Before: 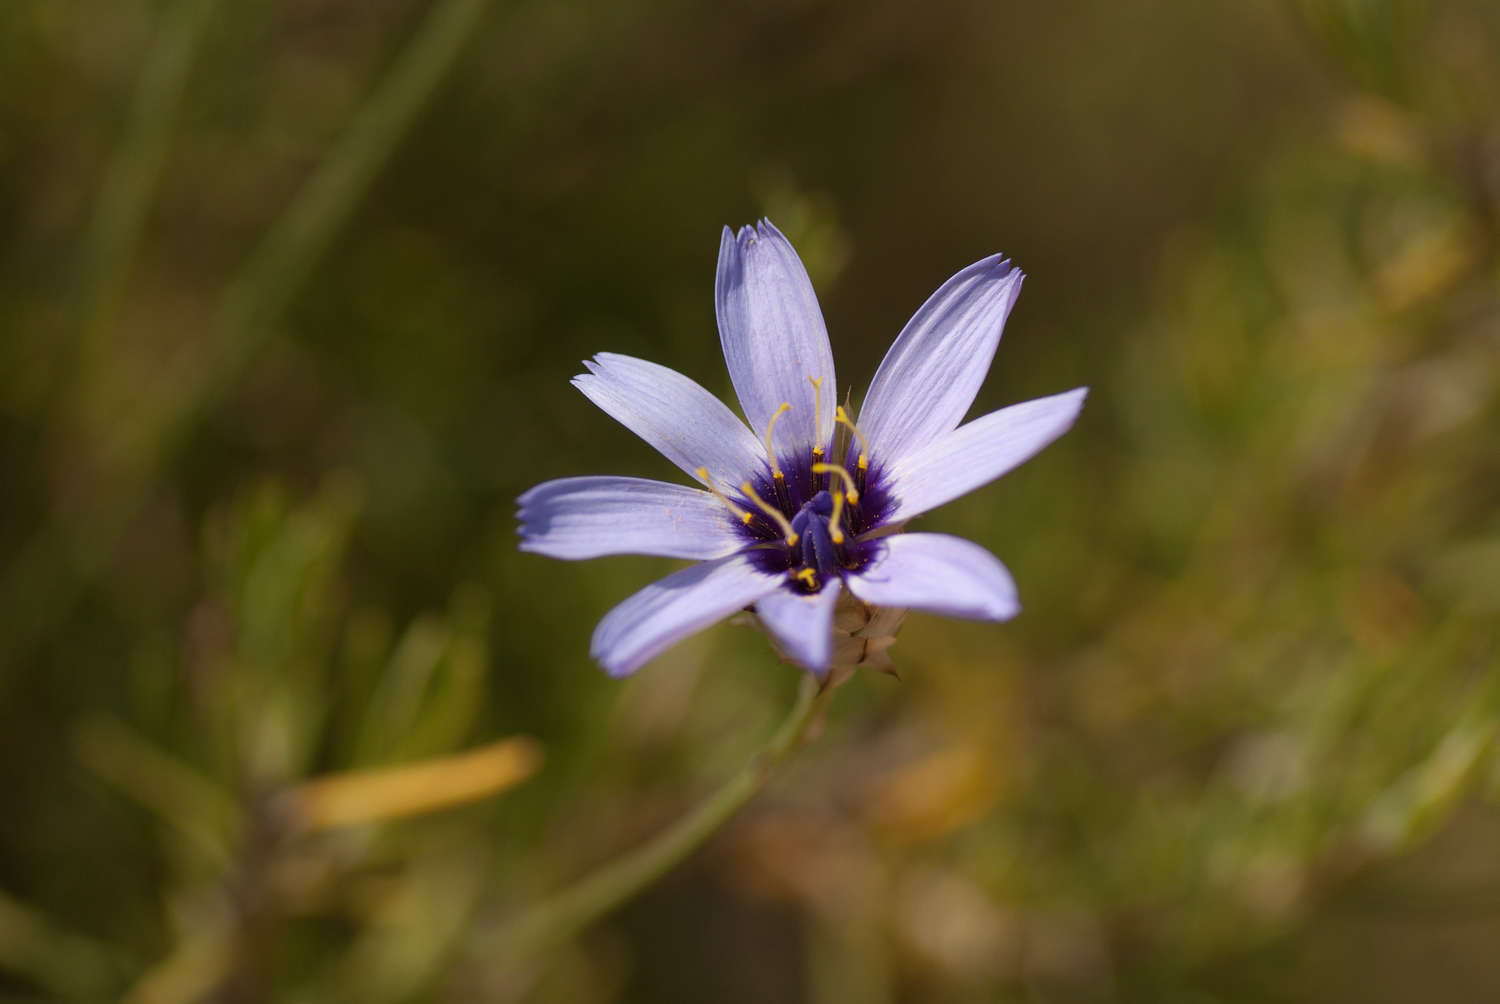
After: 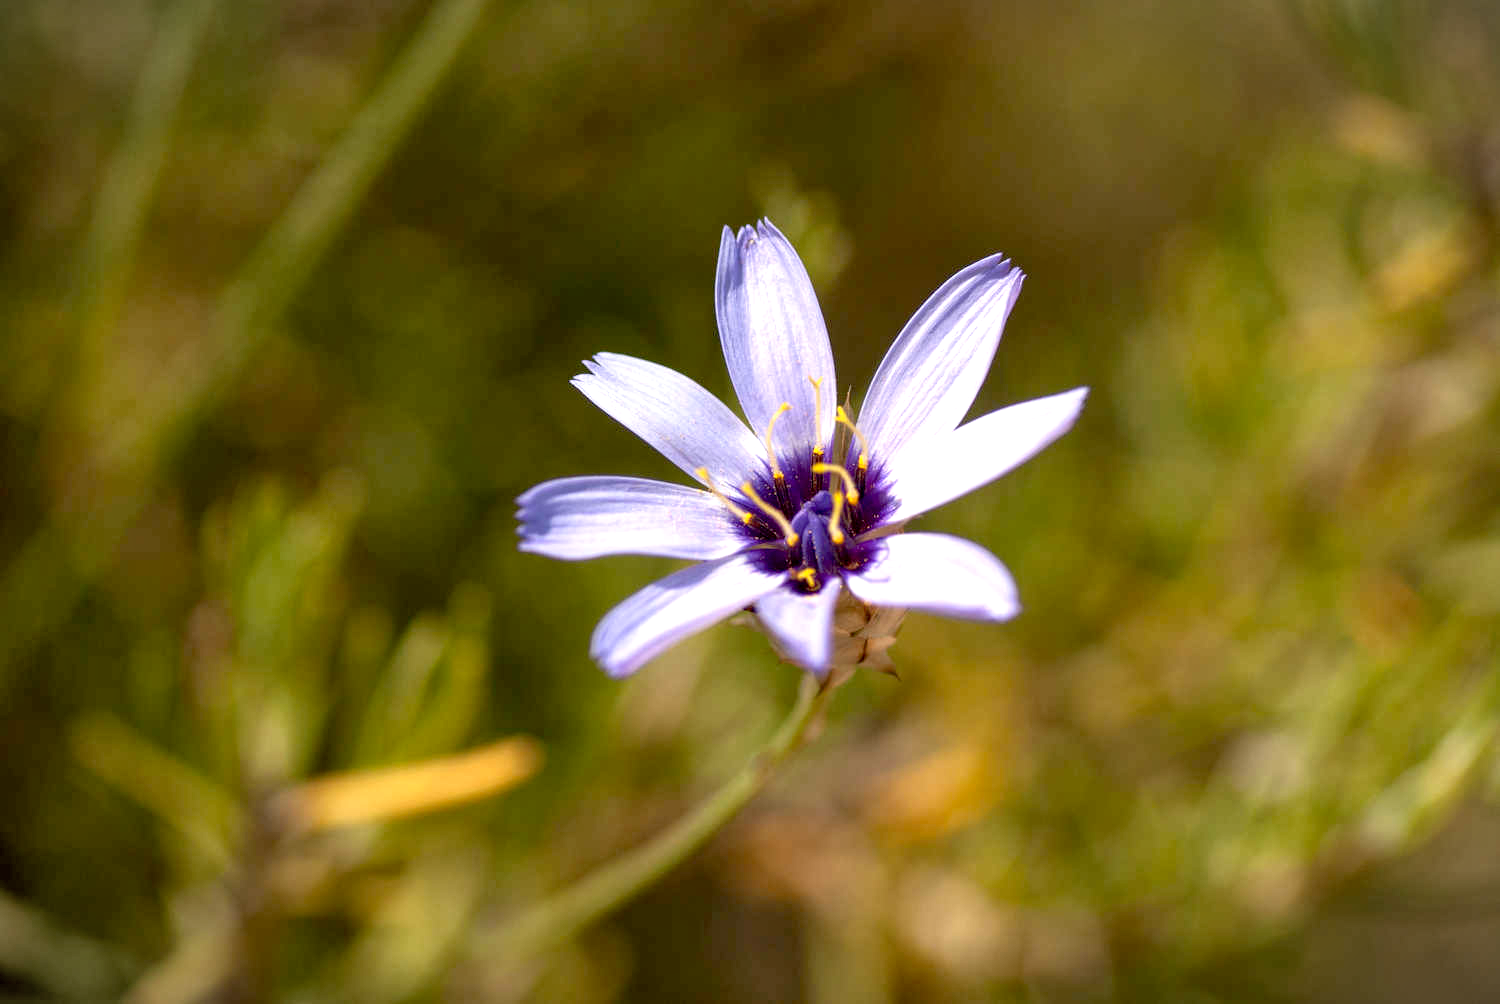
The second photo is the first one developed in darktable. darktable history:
local contrast: detail 117%
exposure: black level correction 0.008, exposure 0.979 EV, compensate highlight preservation false
shadows and highlights: shadows 37.27, highlights -28.18, soften with gaussian
vignetting: fall-off start 100%, fall-off radius 64.94%, automatic ratio true, unbound false
